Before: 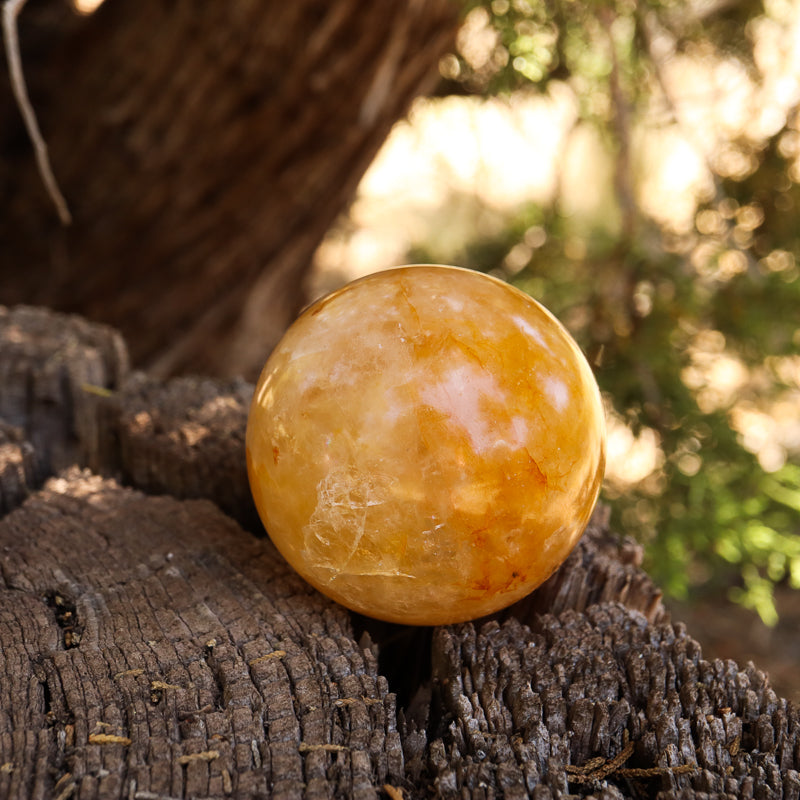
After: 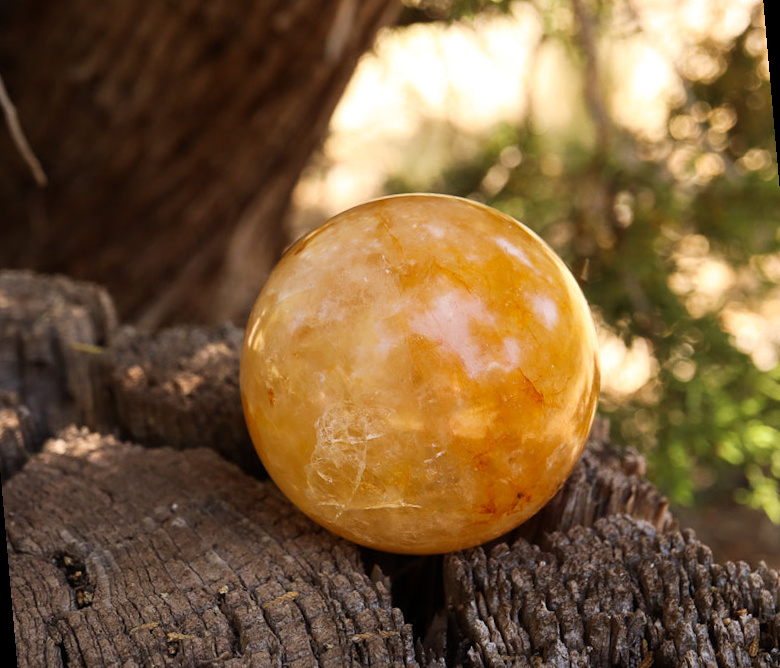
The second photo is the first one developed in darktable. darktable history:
crop: top 1.049%, right 0.001%
rotate and perspective: rotation -5°, crop left 0.05, crop right 0.952, crop top 0.11, crop bottom 0.89
